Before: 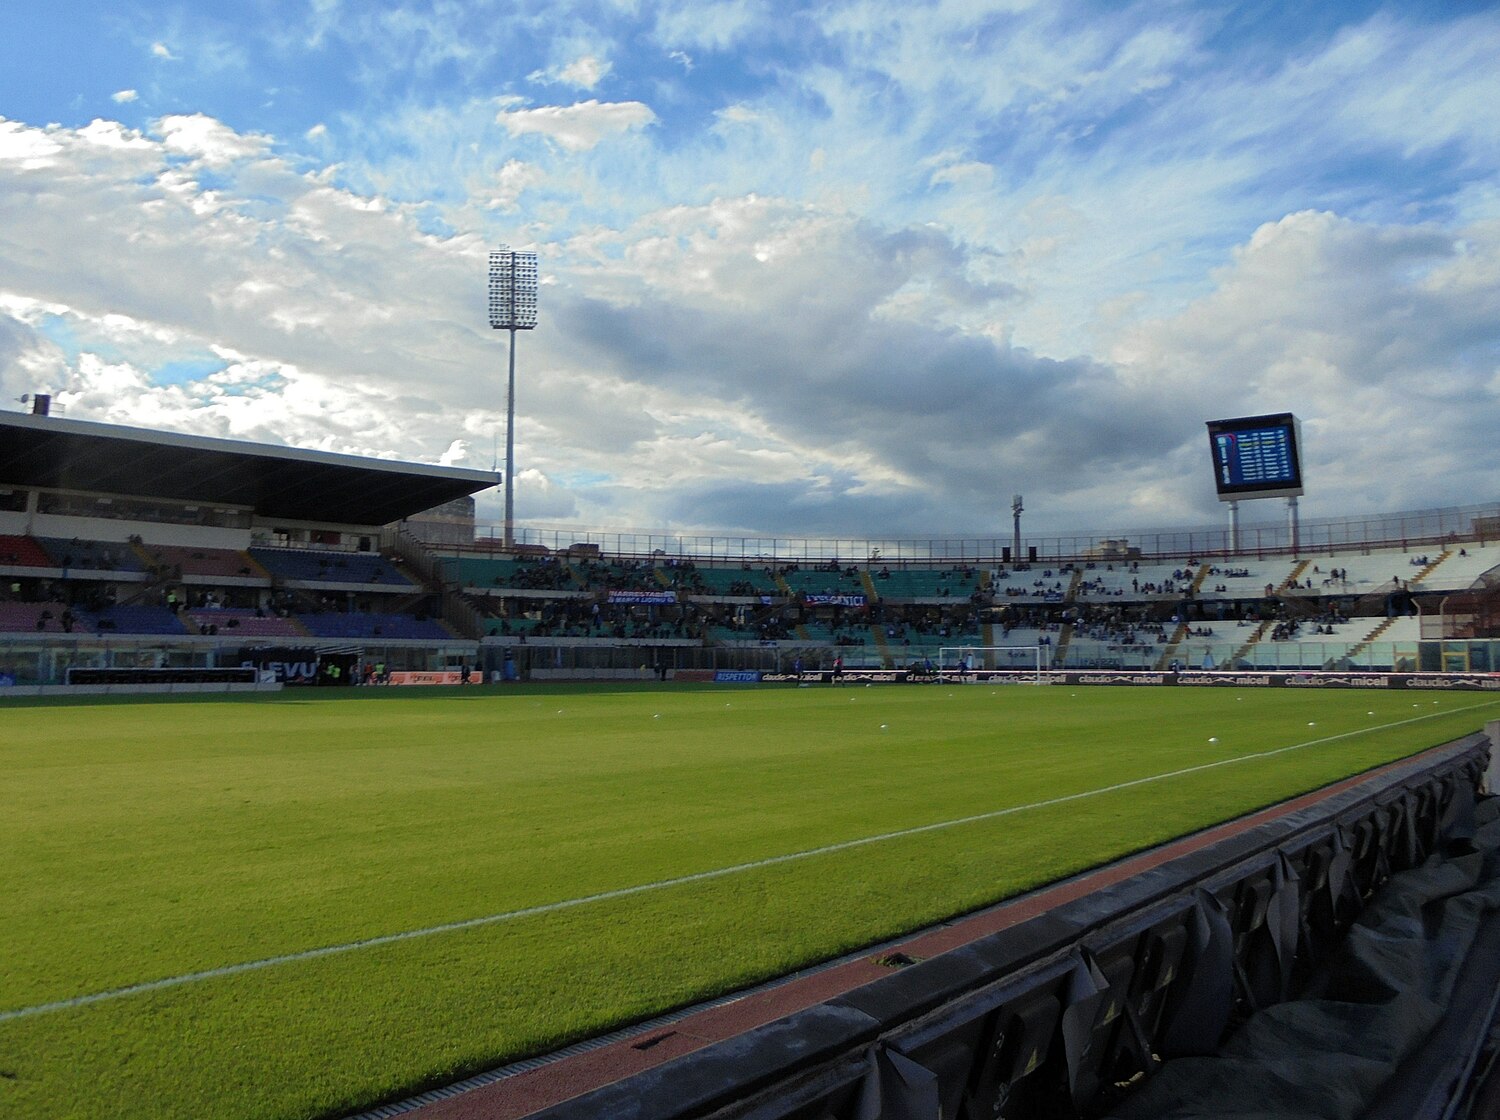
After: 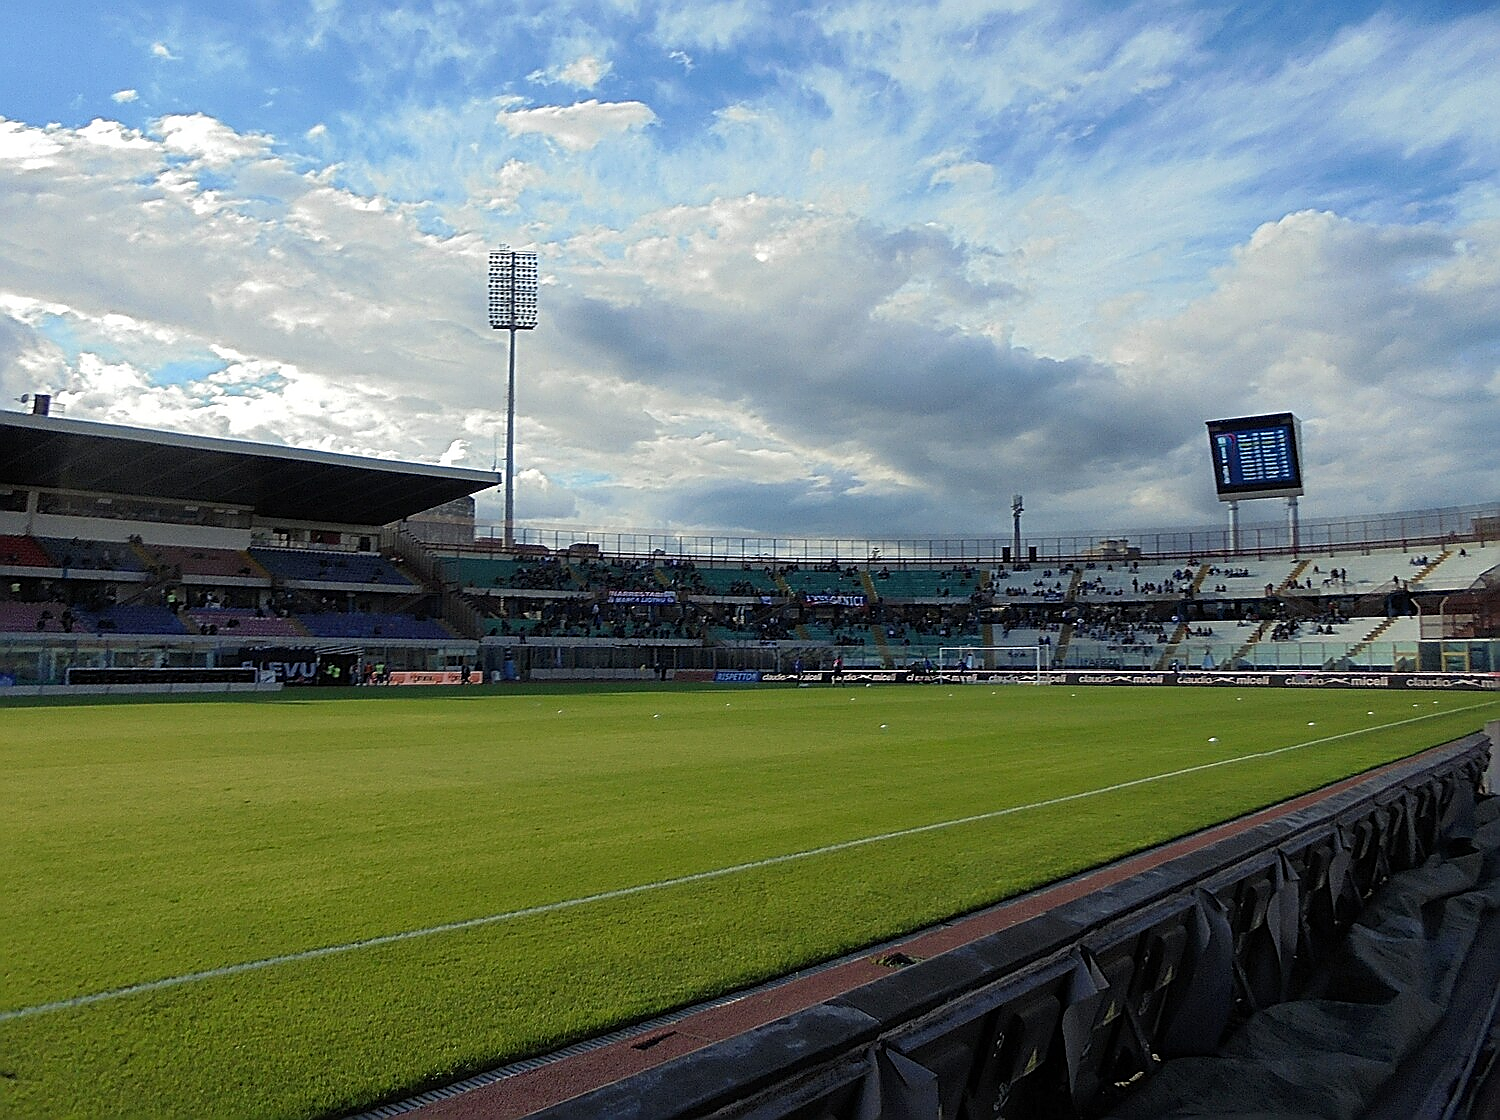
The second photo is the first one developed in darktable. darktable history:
sharpen: radius 1.688, amount 1.282
